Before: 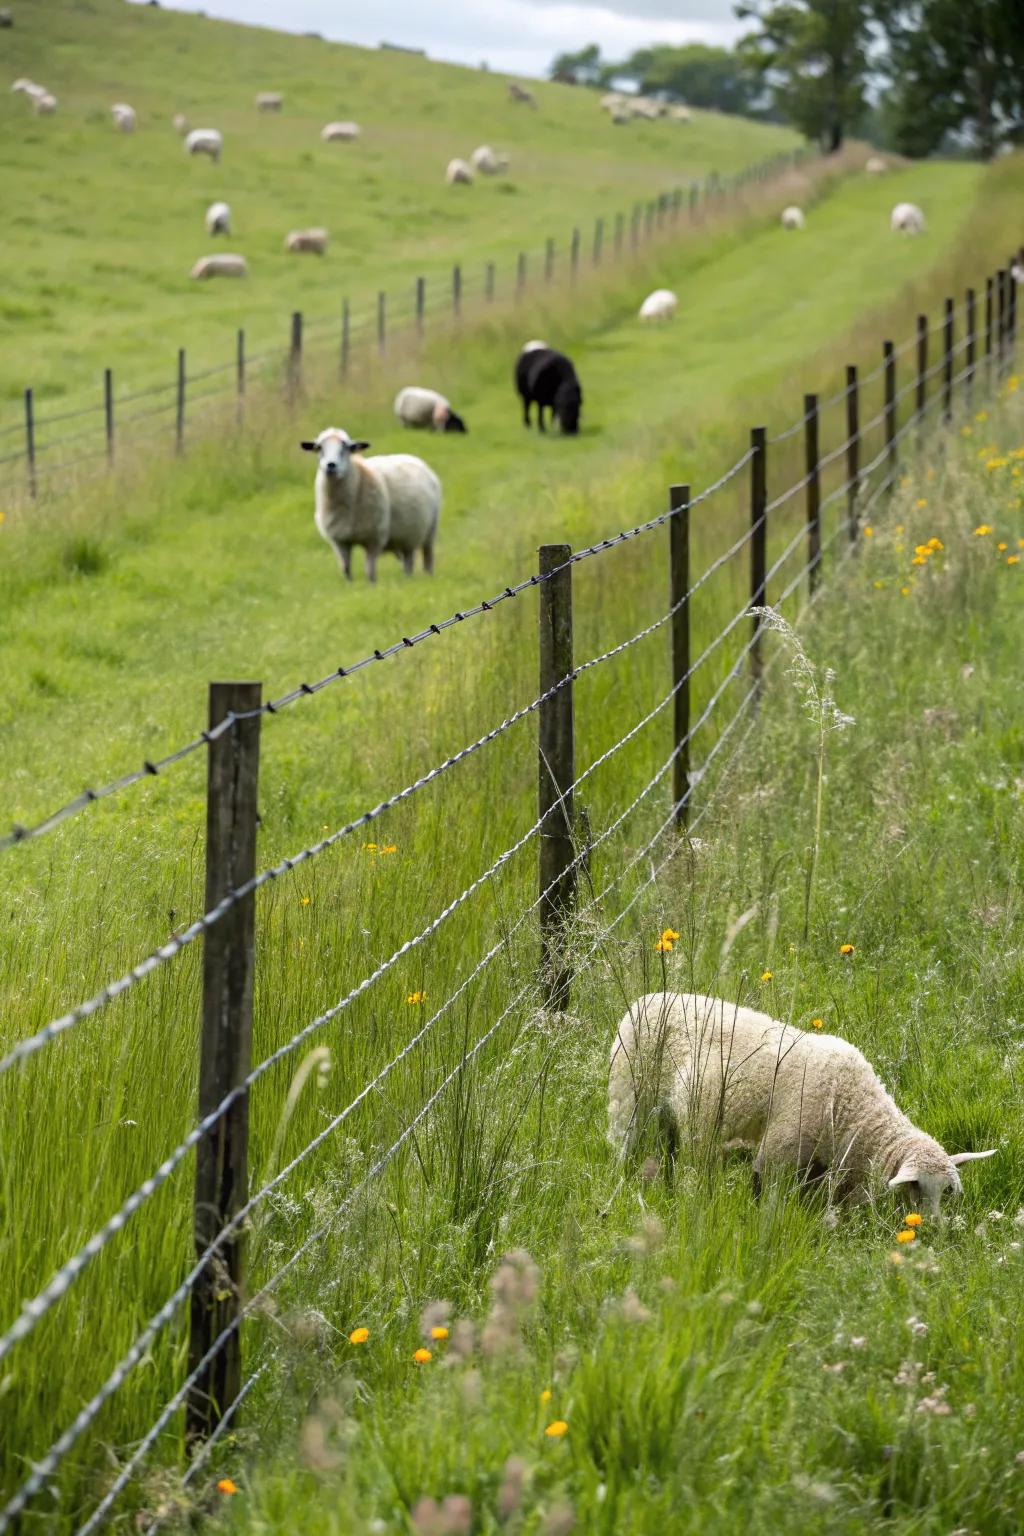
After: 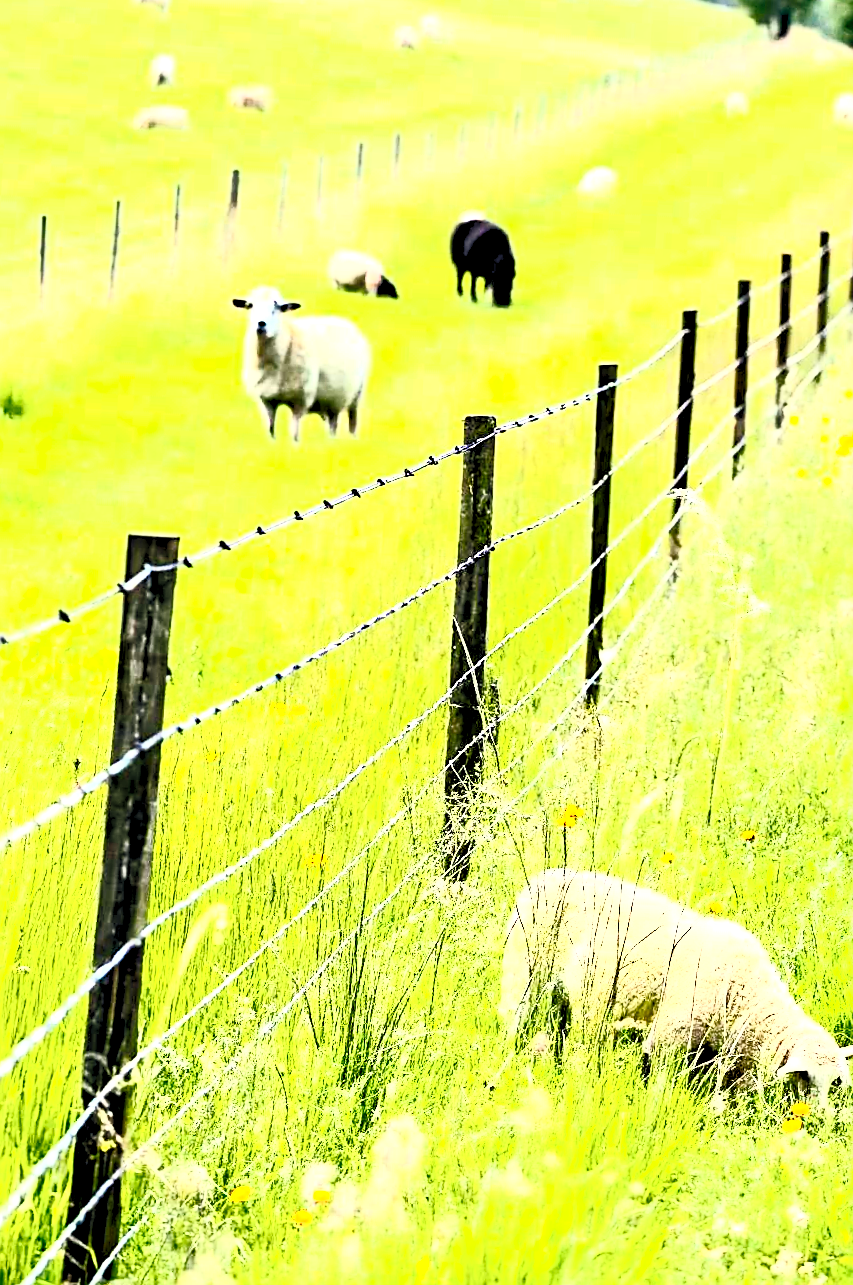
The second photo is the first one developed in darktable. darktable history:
crop and rotate: angle -3.23°, left 5.081%, top 5.171%, right 4.696%, bottom 4.19%
local contrast: mode bilateral grid, contrast 50, coarseness 51, detail 150%, midtone range 0.2
exposure: exposure 0.736 EV, compensate exposure bias true, compensate highlight preservation false
color balance rgb: global offset › chroma 0.135%, global offset › hue 253.94°, perceptual saturation grading › global saturation 30.791%, perceptual brilliance grading › mid-tones 10.025%, perceptual brilliance grading › shadows 15.446%, global vibrance 20%
sharpen: amount 0.593
contrast brightness saturation: contrast 0.946, brightness 0.196
levels: levels [0.072, 0.414, 0.976]
